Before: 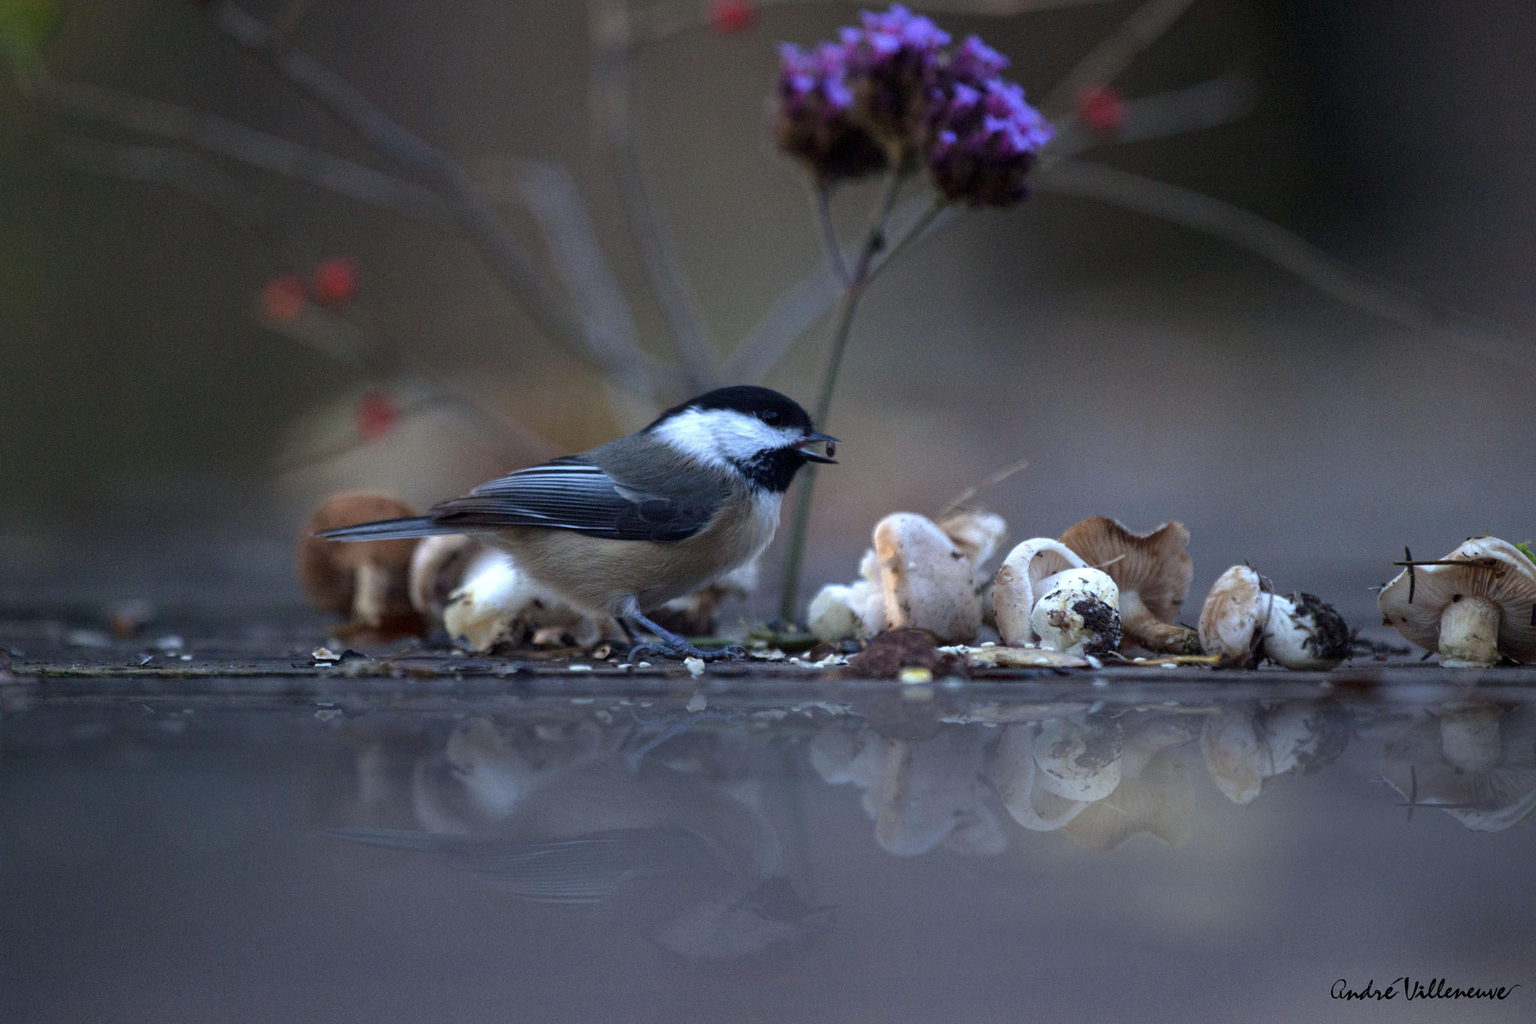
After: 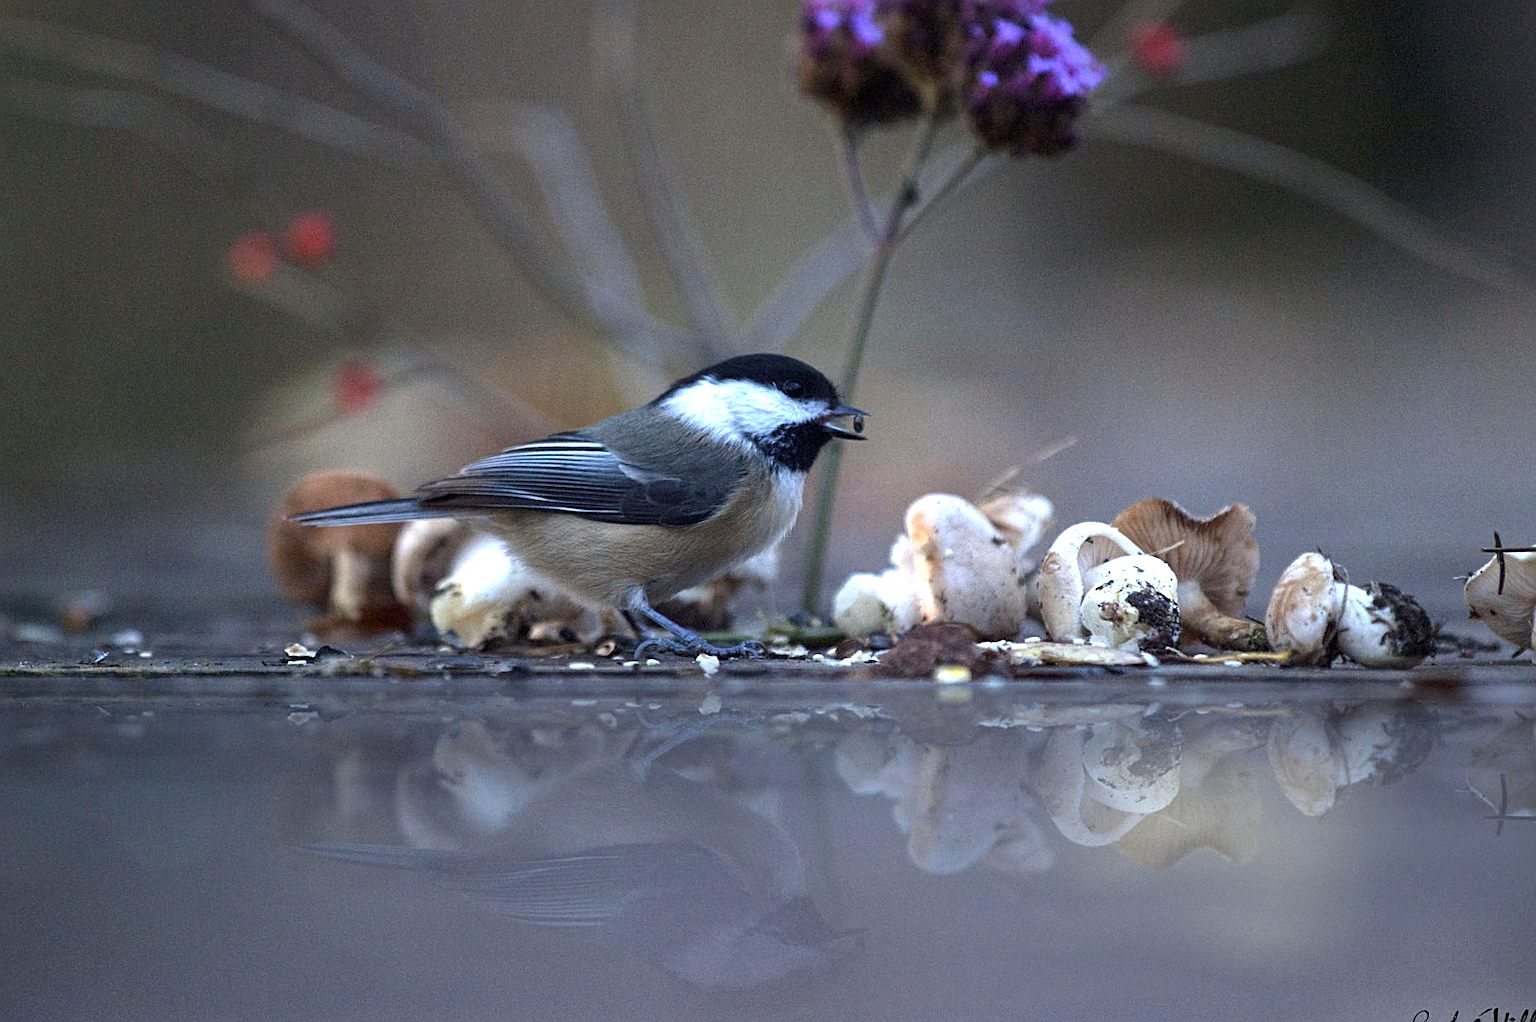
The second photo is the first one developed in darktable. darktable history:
exposure: black level correction 0, exposure 0.691 EV, compensate highlight preservation false
crop: left 3.581%, top 6.472%, right 6.017%, bottom 3.229%
sharpen: on, module defaults
